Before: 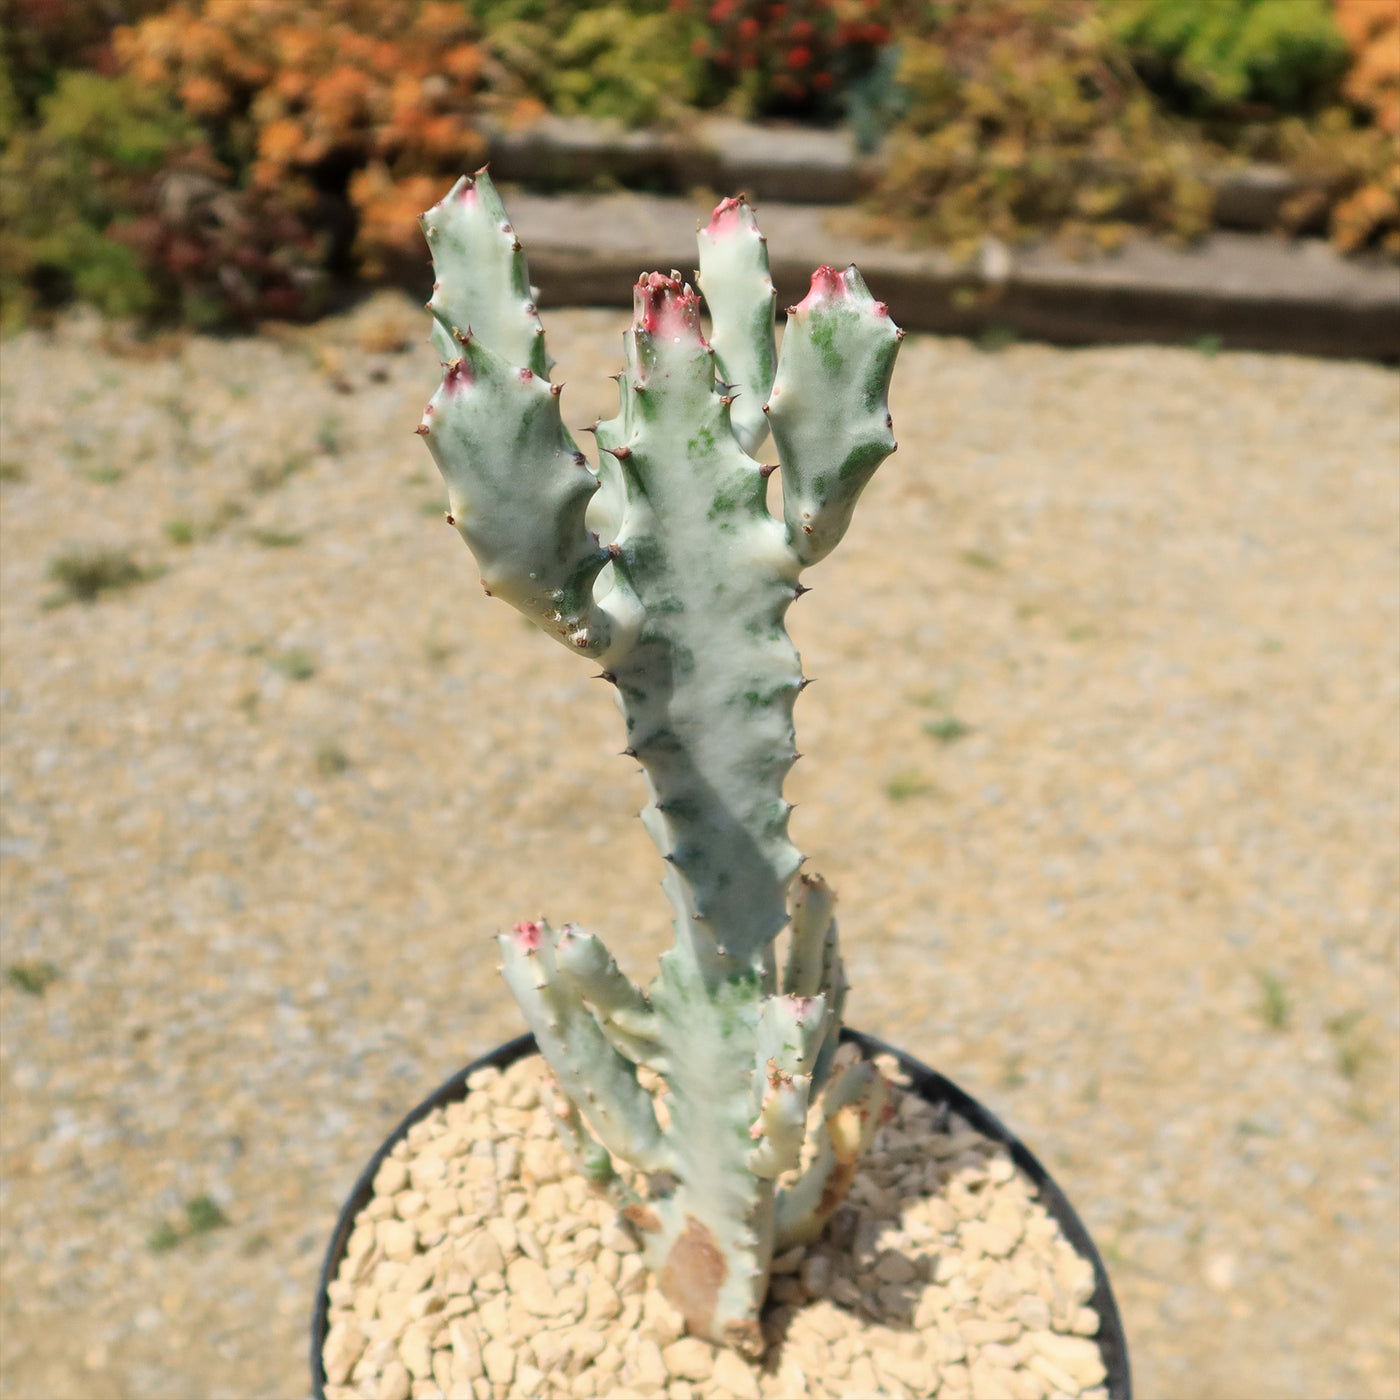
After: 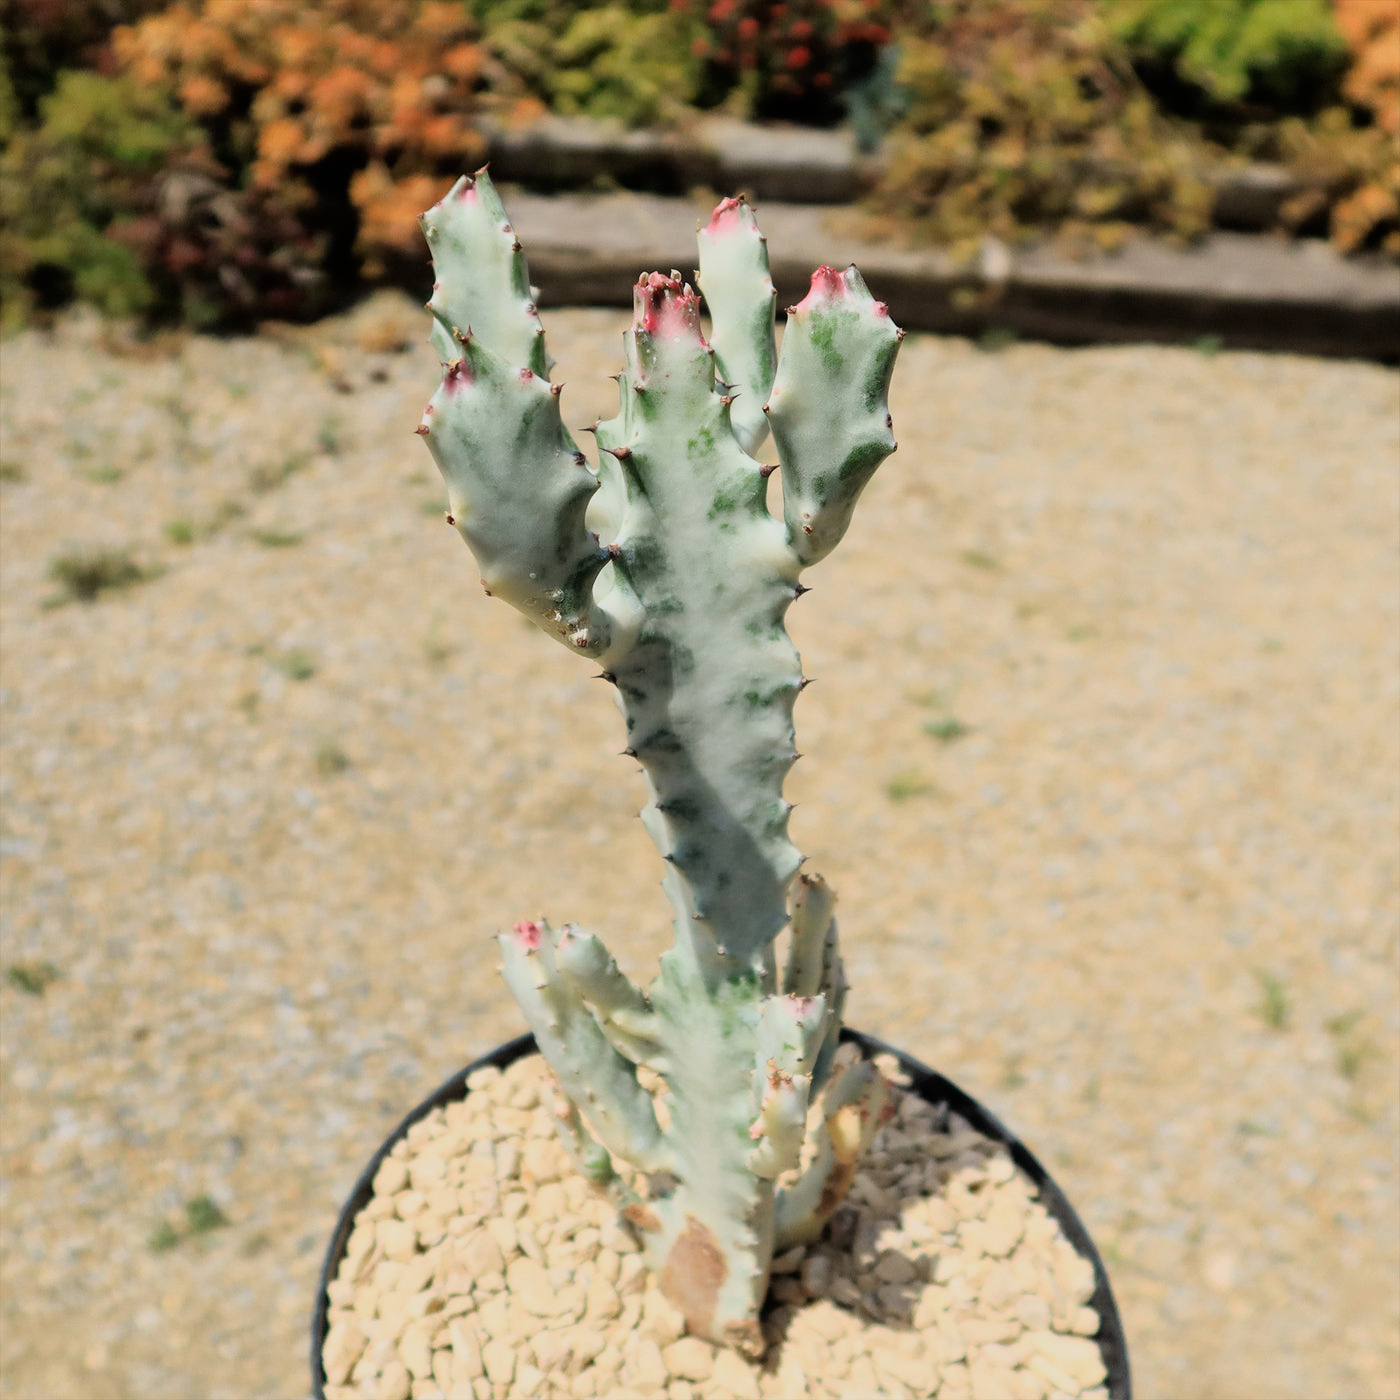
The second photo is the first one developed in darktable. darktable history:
filmic rgb: black relative exposure -11.88 EV, white relative exposure 5.43 EV, threshold 3 EV, hardness 4.49, latitude 50%, contrast 1.14, color science v5 (2021), contrast in shadows safe, contrast in highlights safe, enable highlight reconstruction true
tone equalizer: on, module defaults
